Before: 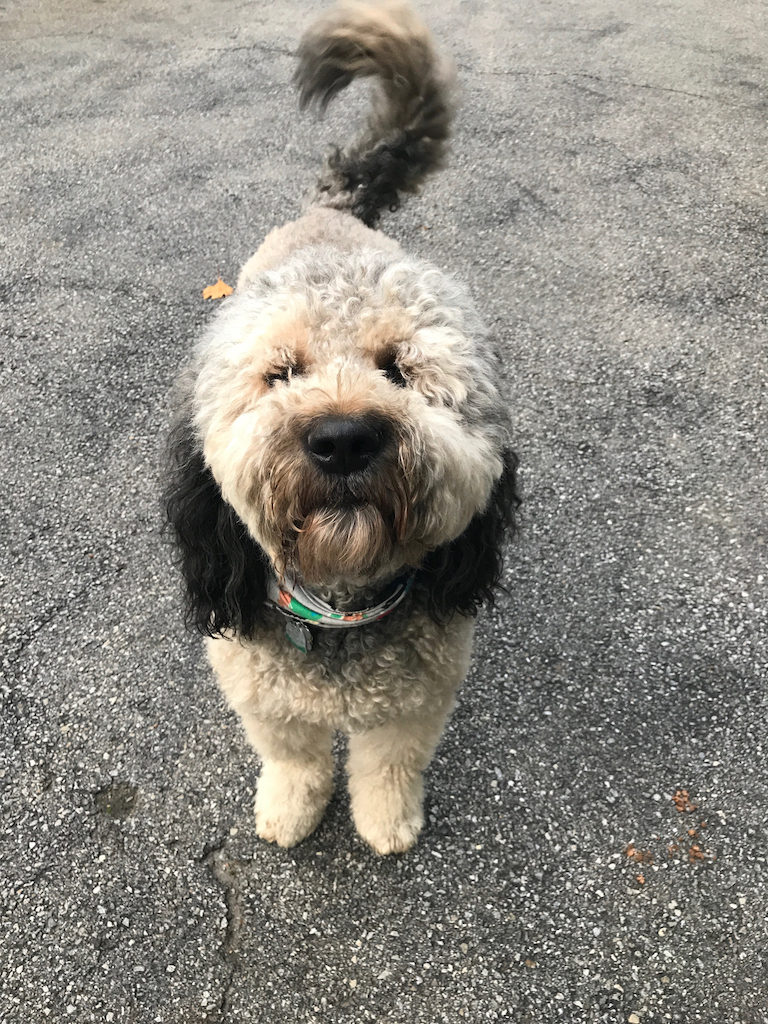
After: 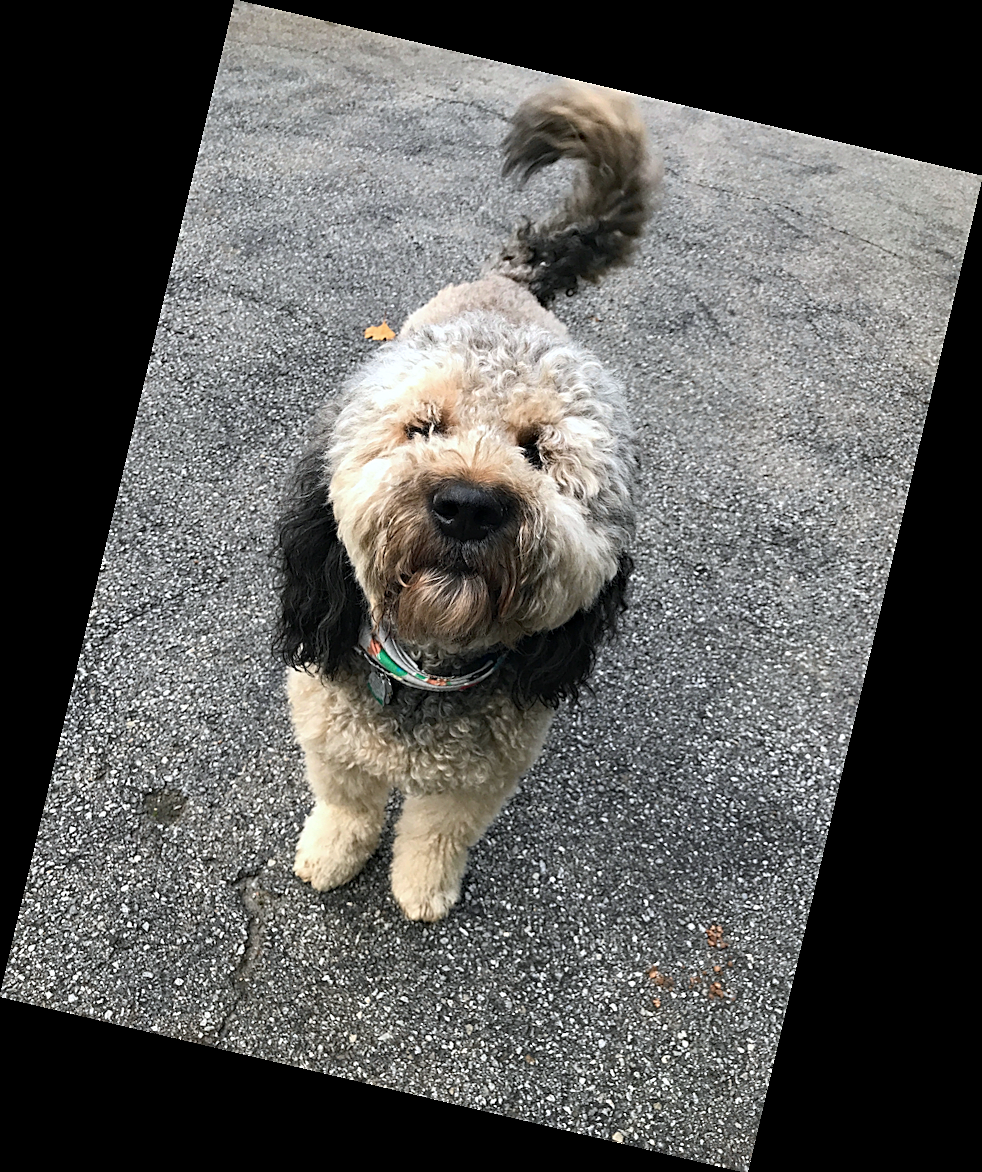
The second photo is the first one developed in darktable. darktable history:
haze removal: strength 0.29, distance 0.25, compatibility mode true, adaptive false
rotate and perspective: rotation 13.27°, automatic cropping off
sharpen: on, module defaults
white balance: red 0.976, blue 1.04
